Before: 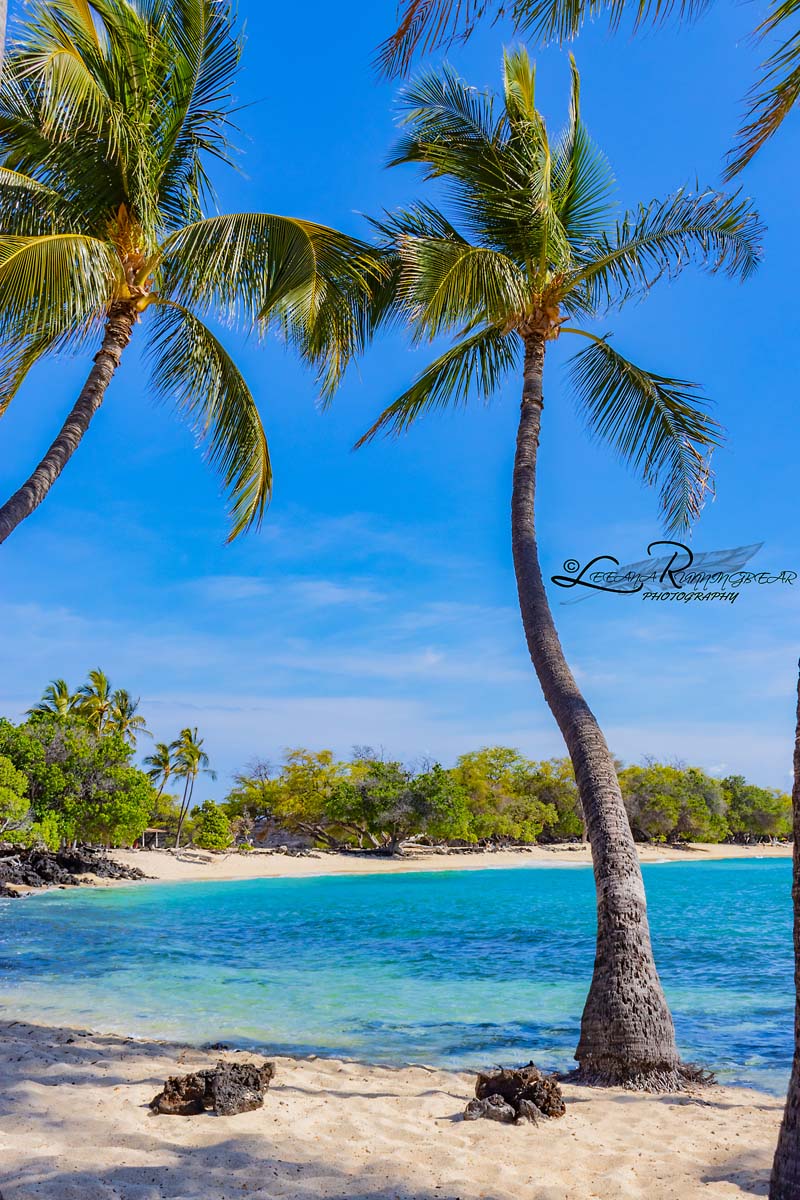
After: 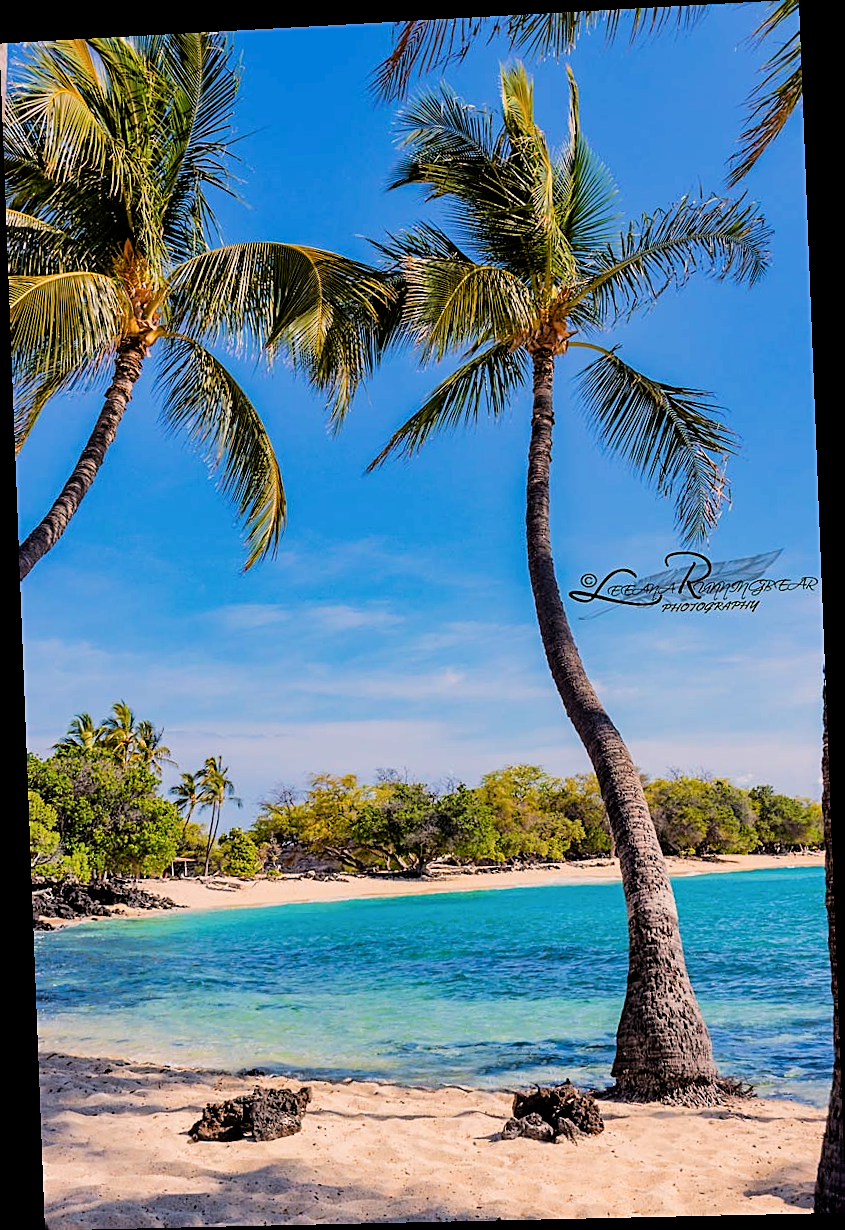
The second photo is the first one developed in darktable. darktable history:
sharpen: on, module defaults
rotate and perspective: rotation -2.22°, lens shift (horizontal) -0.022, automatic cropping off
white balance: red 1.127, blue 0.943
filmic rgb: black relative exposure -5 EV, white relative exposure 3.2 EV, hardness 3.42, contrast 1.2, highlights saturation mix -30%
